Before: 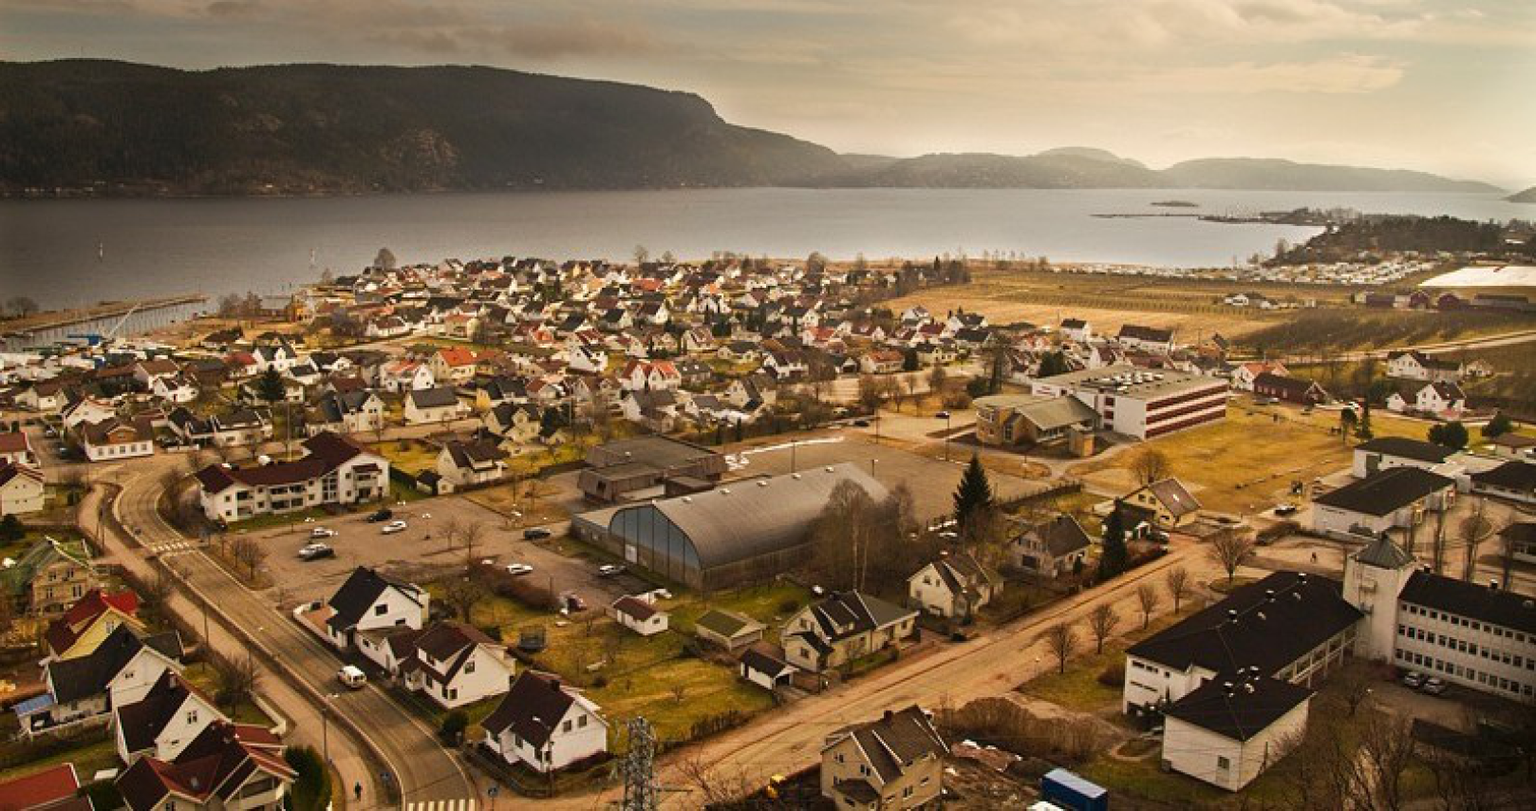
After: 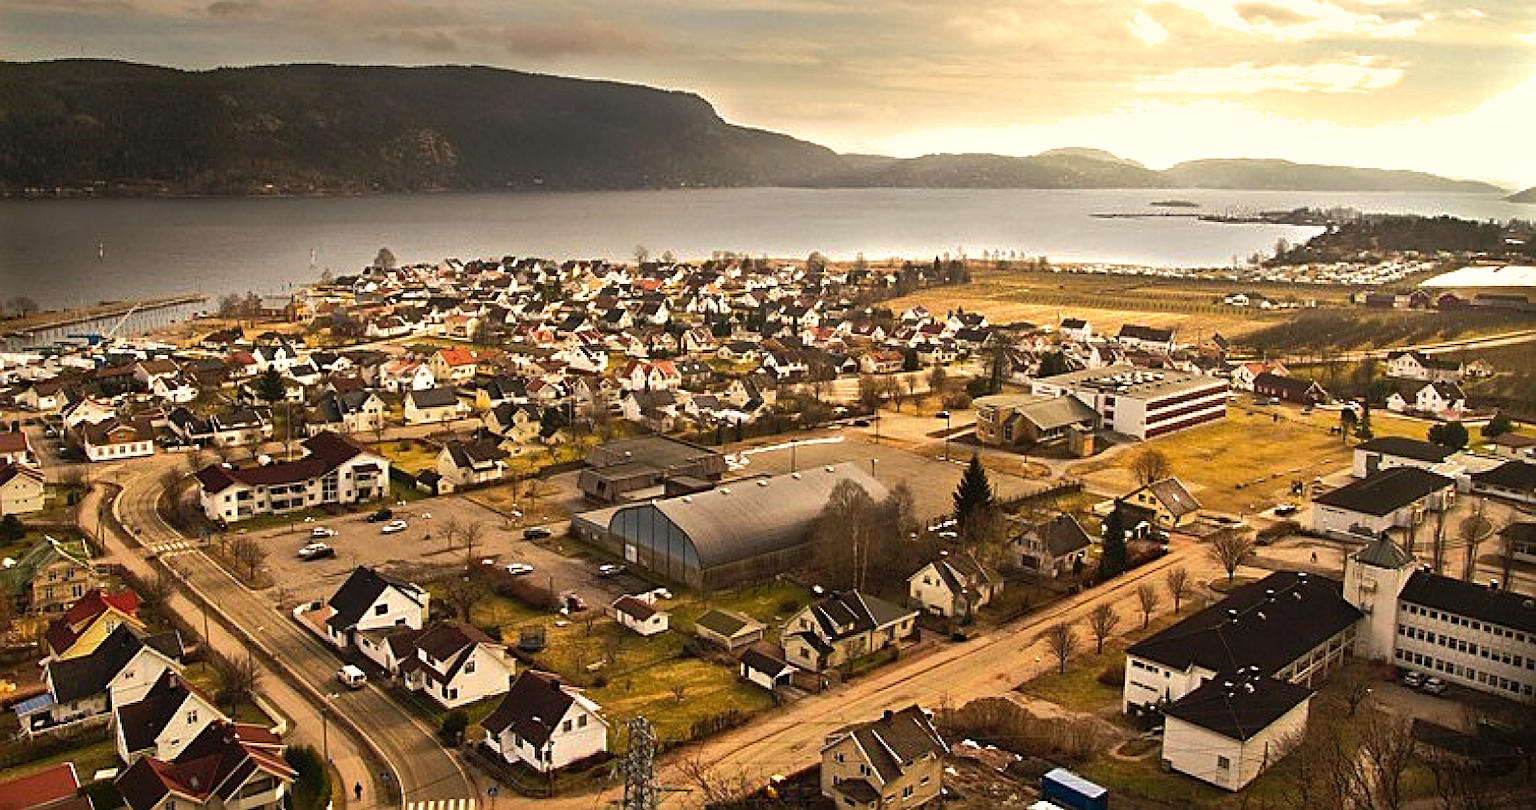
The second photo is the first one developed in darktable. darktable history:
sharpen: on, module defaults
shadows and highlights: on, module defaults
tone equalizer: -8 EV -0.75 EV, -7 EV -0.7 EV, -6 EV -0.6 EV, -5 EV -0.4 EV, -3 EV 0.4 EV, -2 EV 0.6 EV, -1 EV 0.7 EV, +0 EV 0.75 EV, edges refinement/feathering 500, mask exposure compensation -1.57 EV, preserve details no
